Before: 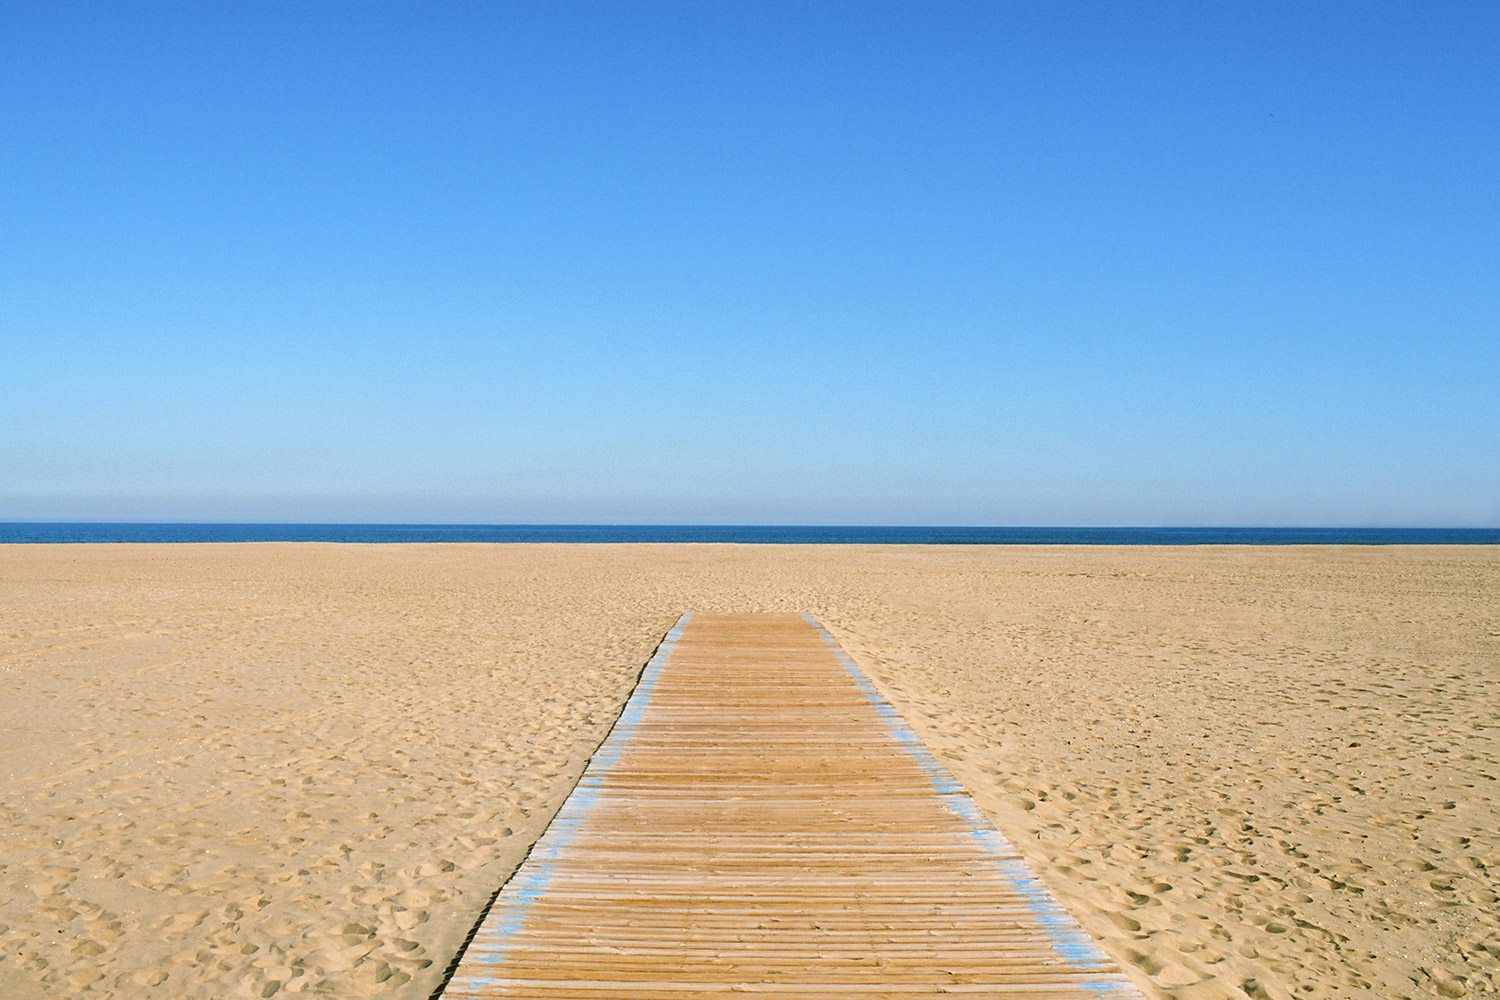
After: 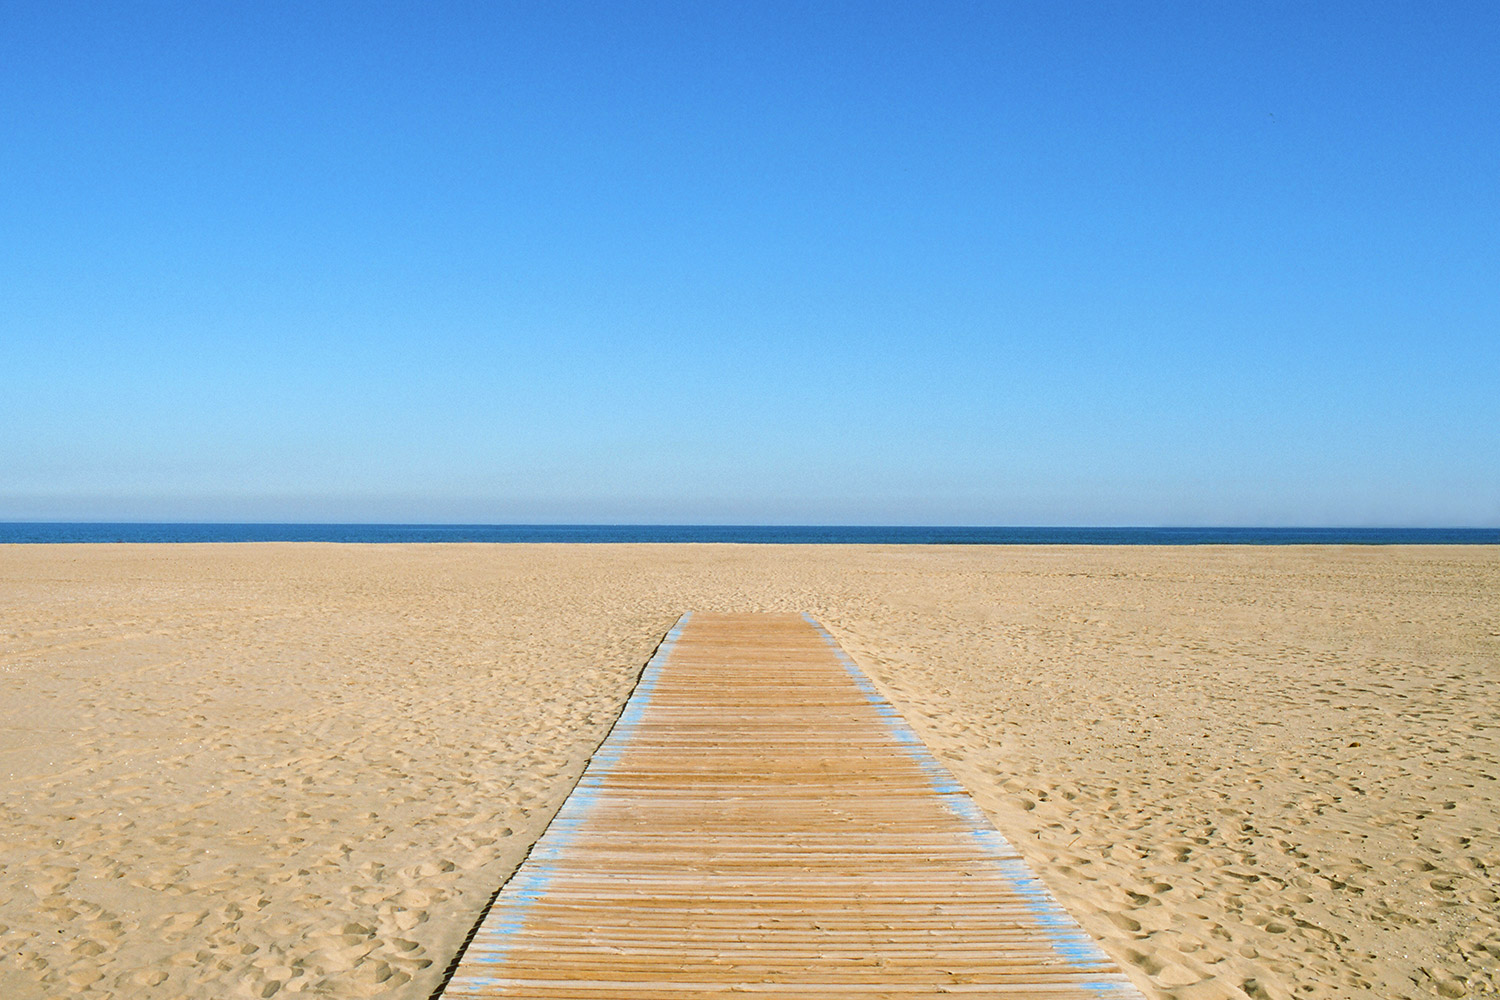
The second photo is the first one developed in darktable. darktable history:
color correction: highlights a* -2.98, highlights b* -2.78, shadows a* 2.32, shadows b* 3.01
